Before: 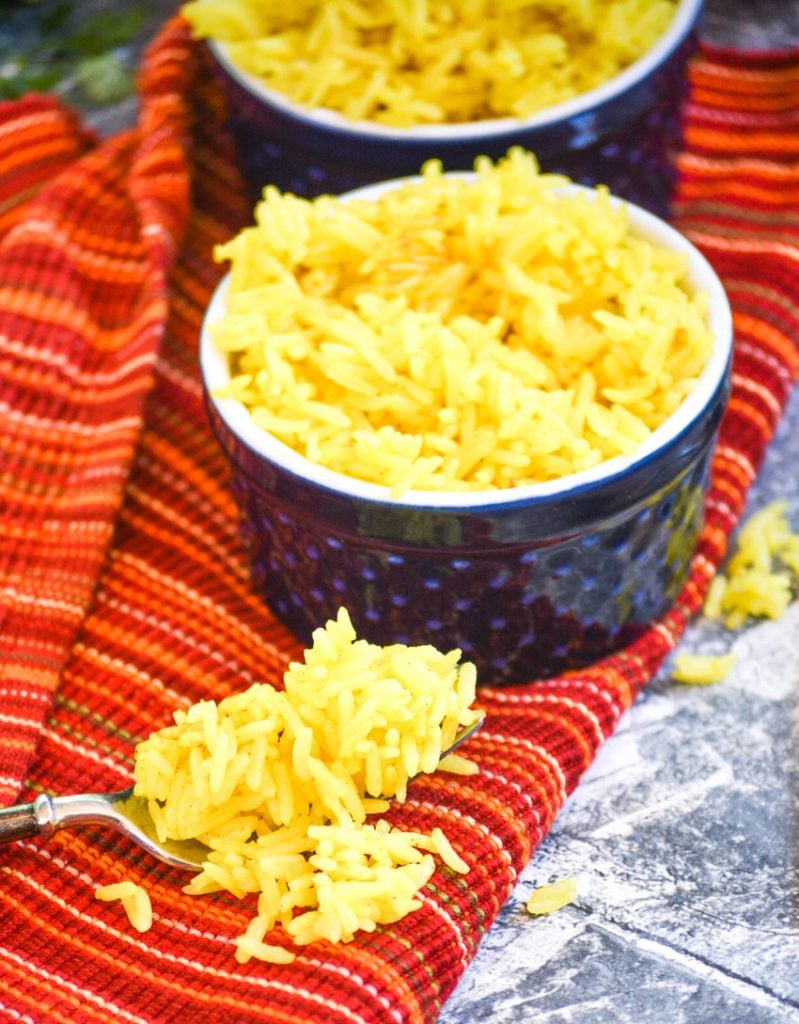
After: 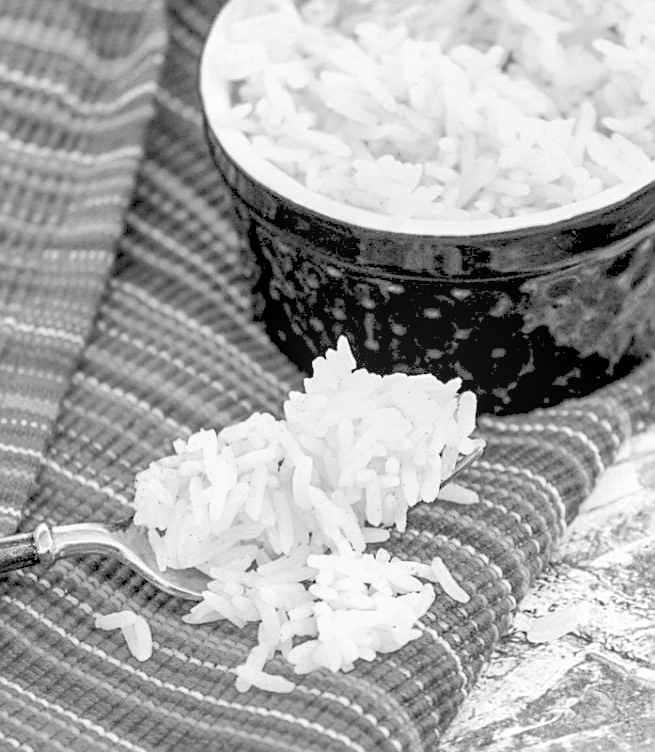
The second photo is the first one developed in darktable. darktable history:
monochrome: a 16.01, b -2.65, highlights 0.52
crop: top 26.531%, right 17.959%
contrast equalizer: y [[0.439, 0.44, 0.442, 0.457, 0.493, 0.498], [0.5 ×6], [0.5 ×6], [0 ×6], [0 ×6]], mix 0.76
local contrast: on, module defaults
velvia: on, module defaults
rgb levels: levels [[0.027, 0.429, 0.996], [0, 0.5, 1], [0, 0.5, 1]]
sharpen: on, module defaults
